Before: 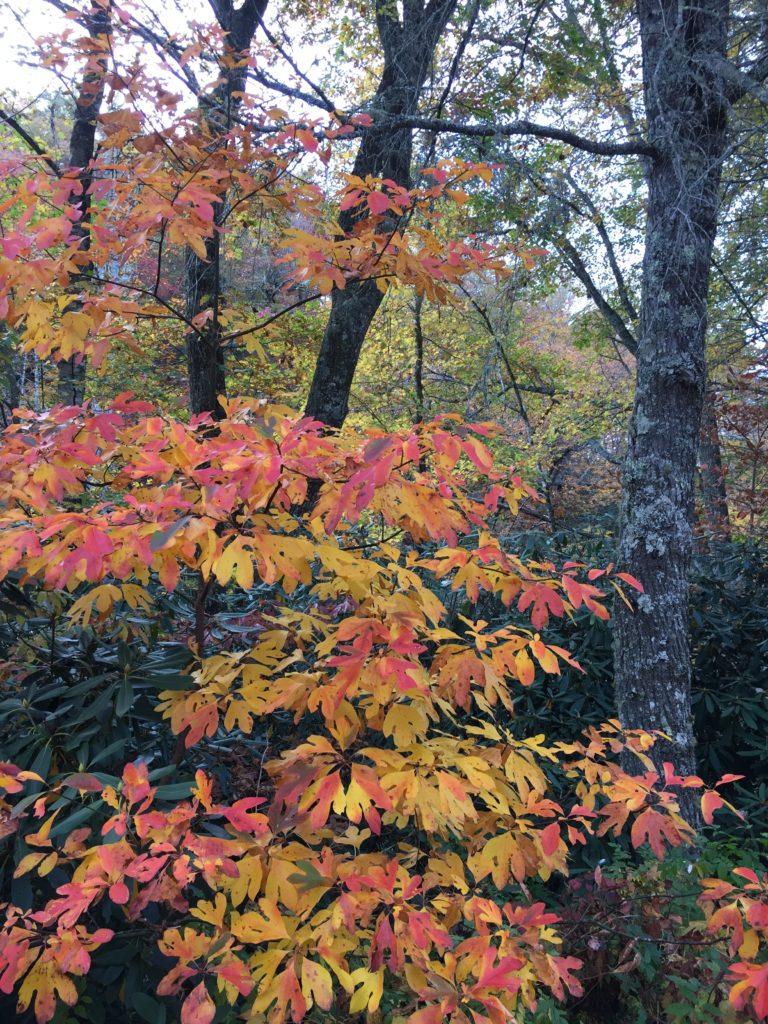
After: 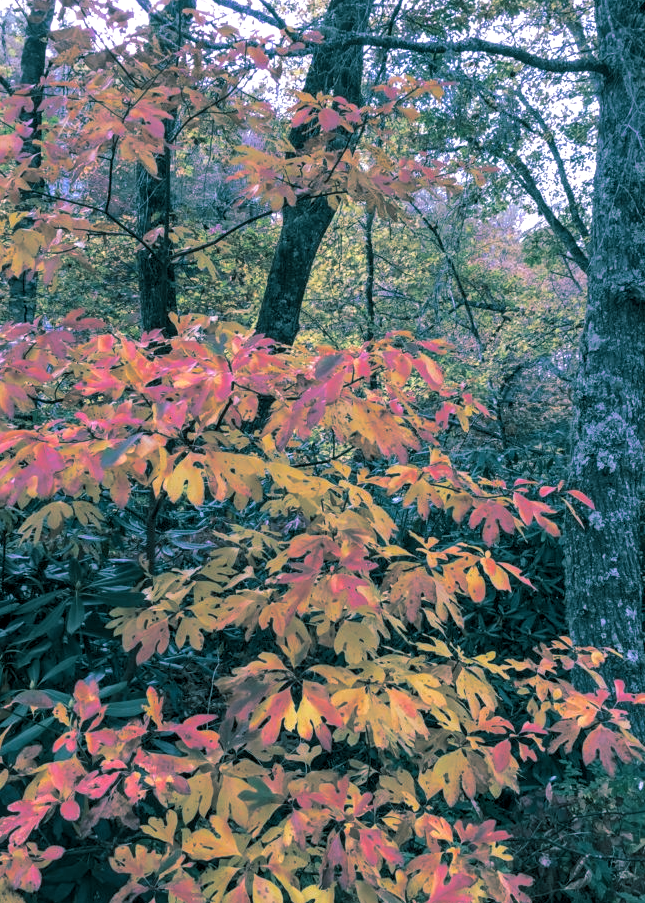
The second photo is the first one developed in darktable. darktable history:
split-toning: shadows › hue 186.43°, highlights › hue 49.29°, compress 30.29%
crop: left 6.446%, top 8.188%, right 9.538%, bottom 3.548%
white balance: red 1.042, blue 1.17
local contrast: highlights 25%, detail 130%
